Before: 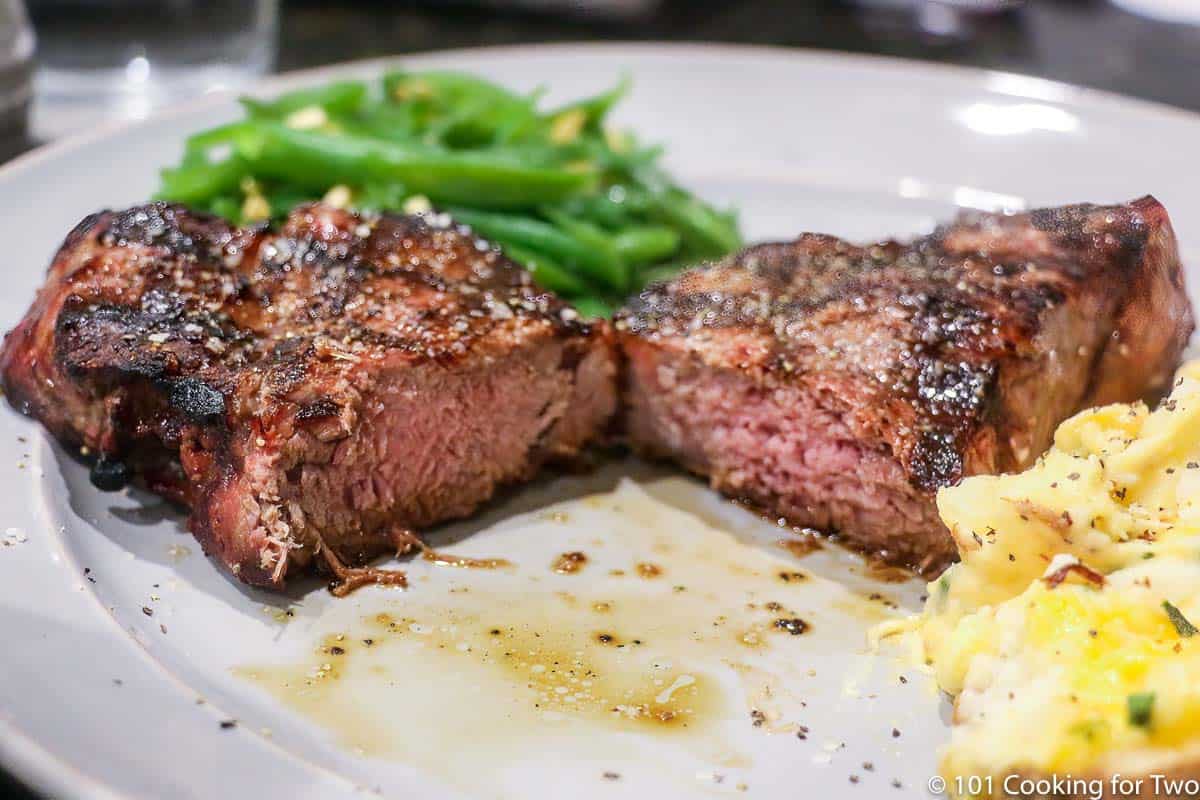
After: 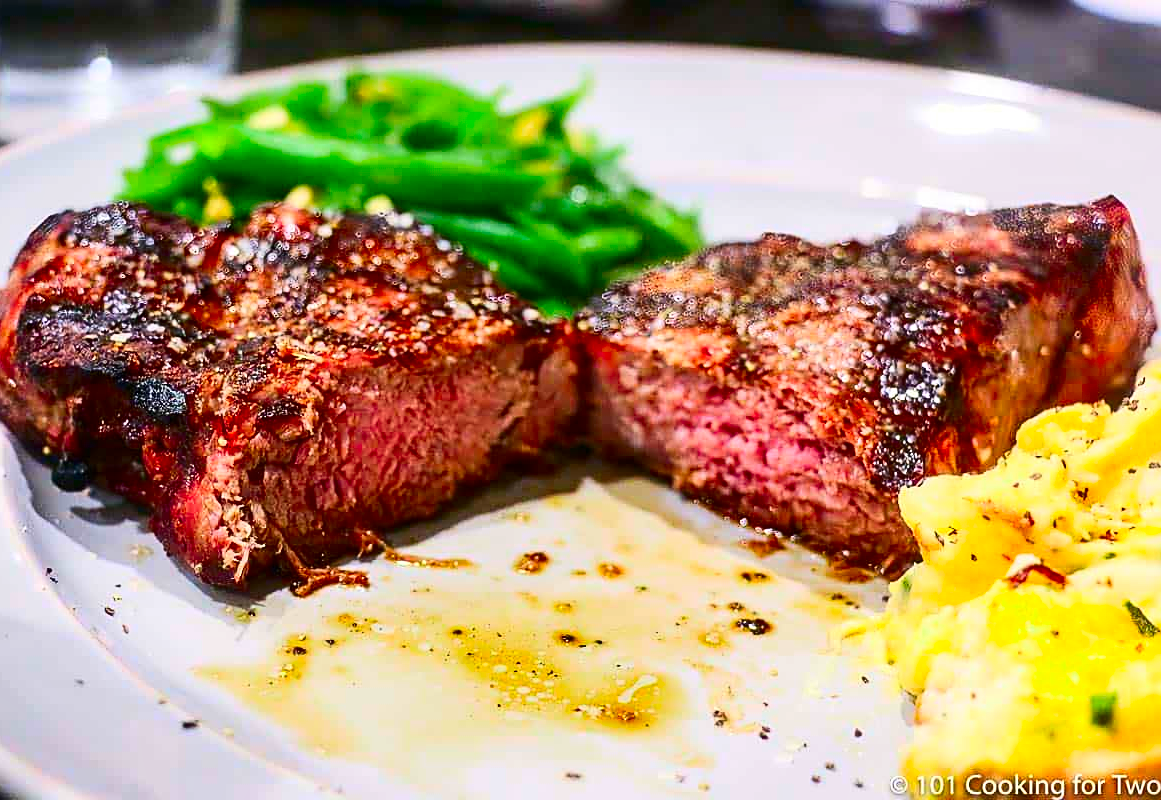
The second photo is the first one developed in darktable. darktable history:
sharpen: on, module defaults
crop and rotate: left 3.238%
shadows and highlights: shadows 37.27, highlights -28.18, soften with gaussian
contrast brightness saturation: contrast 0.26, brightness 0.02, saturation 0.87
white balance: emerald 1
